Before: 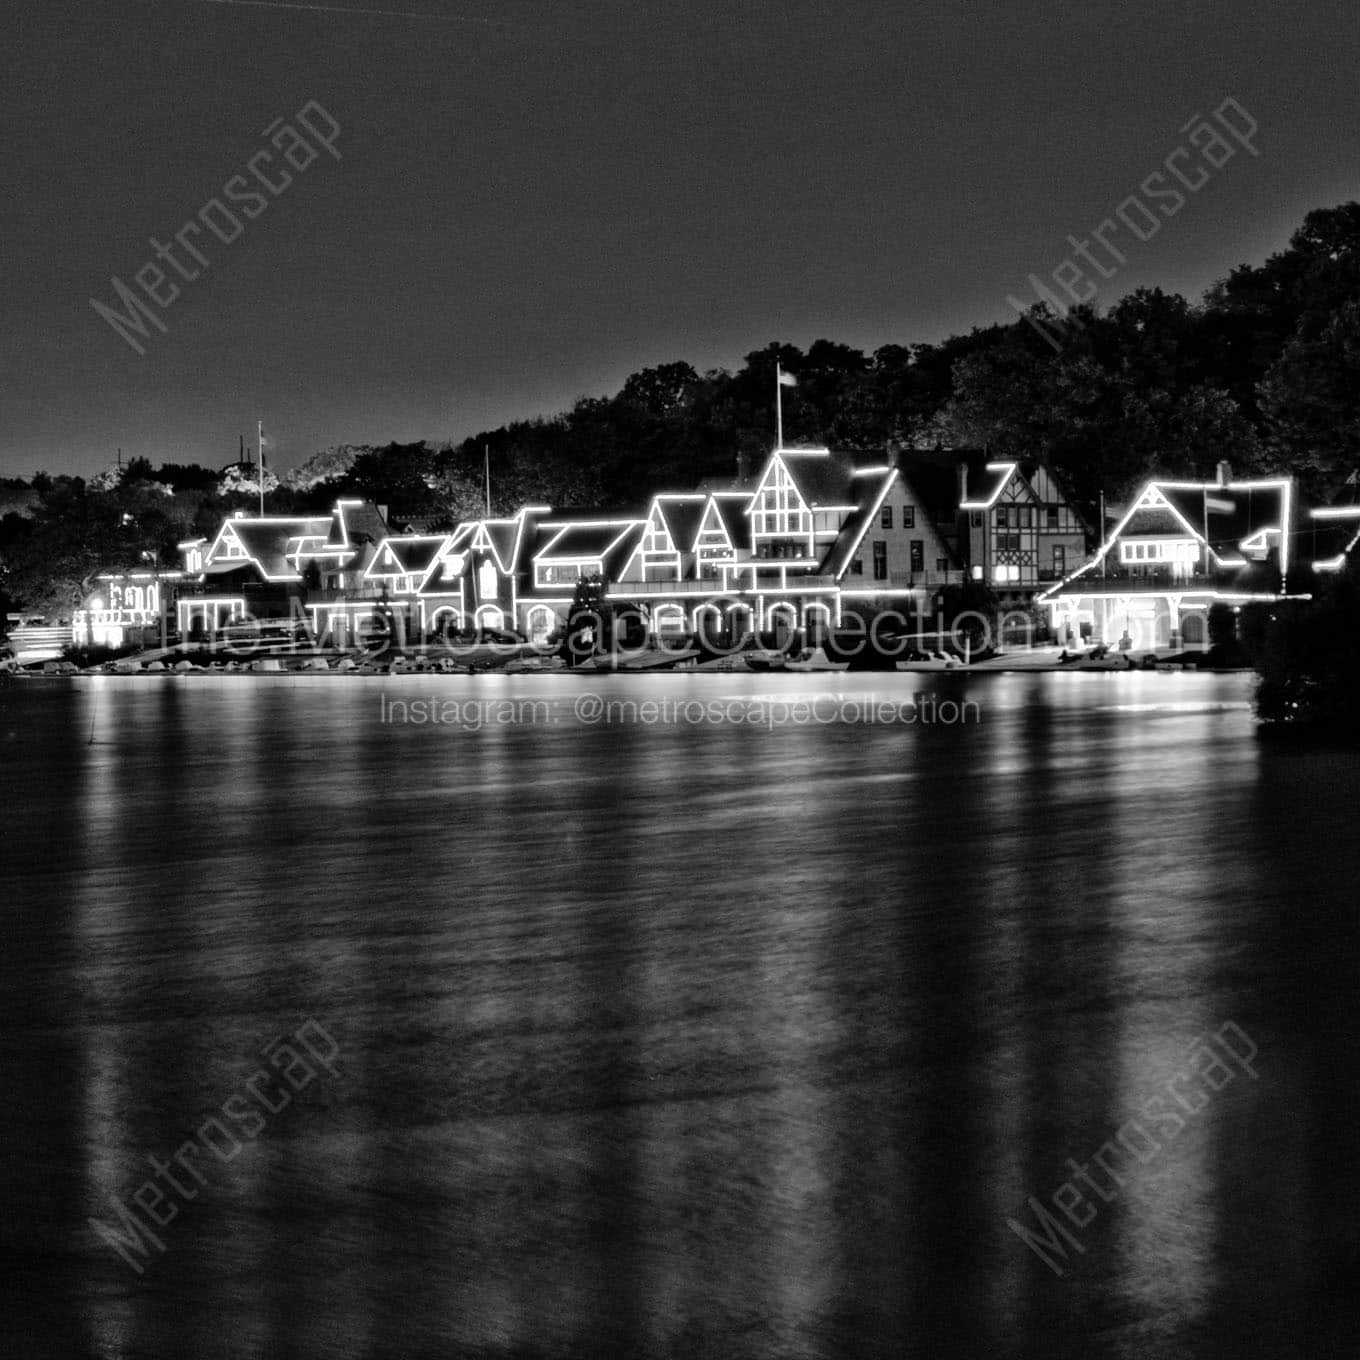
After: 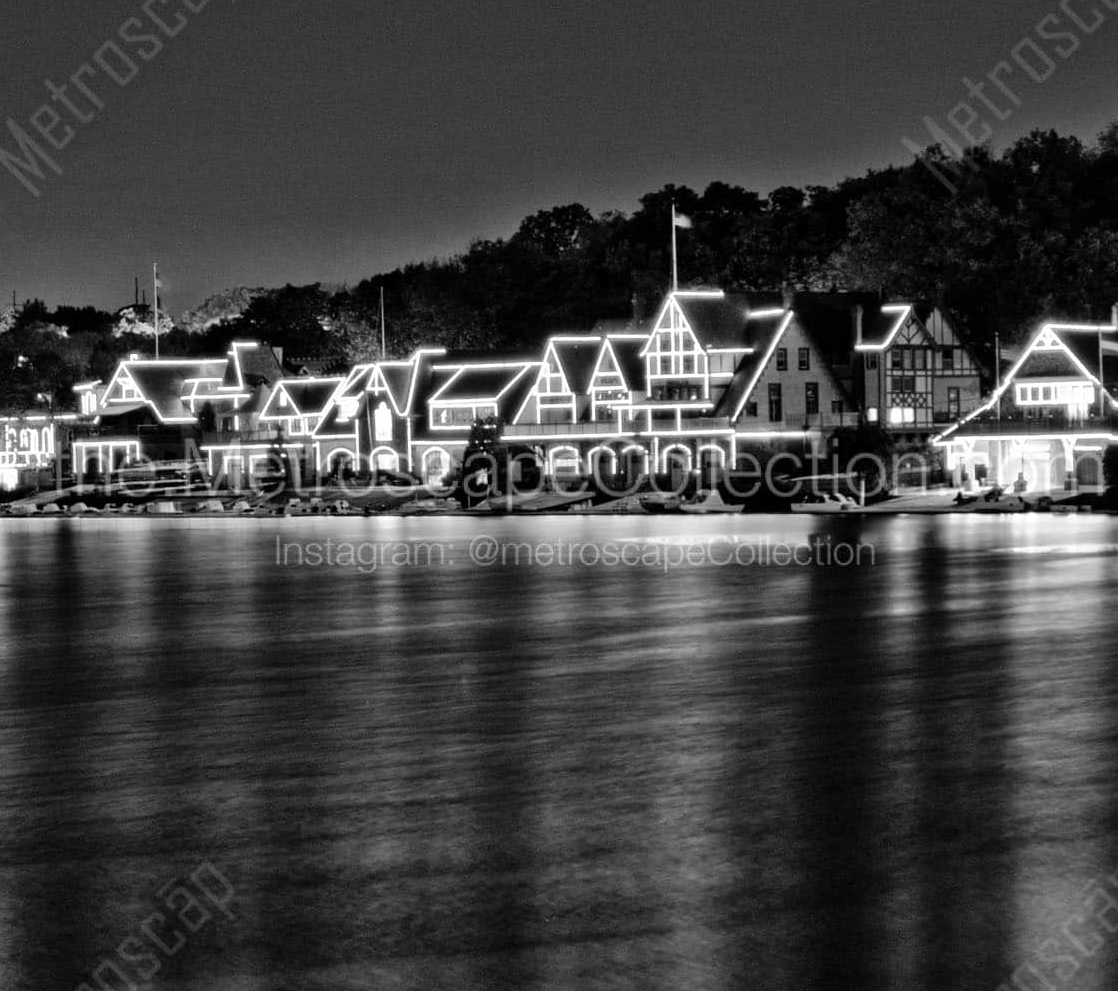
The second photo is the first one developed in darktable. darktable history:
crop: left 7.746%, top 11.686%, right 9.999%, bottom 15.438%
